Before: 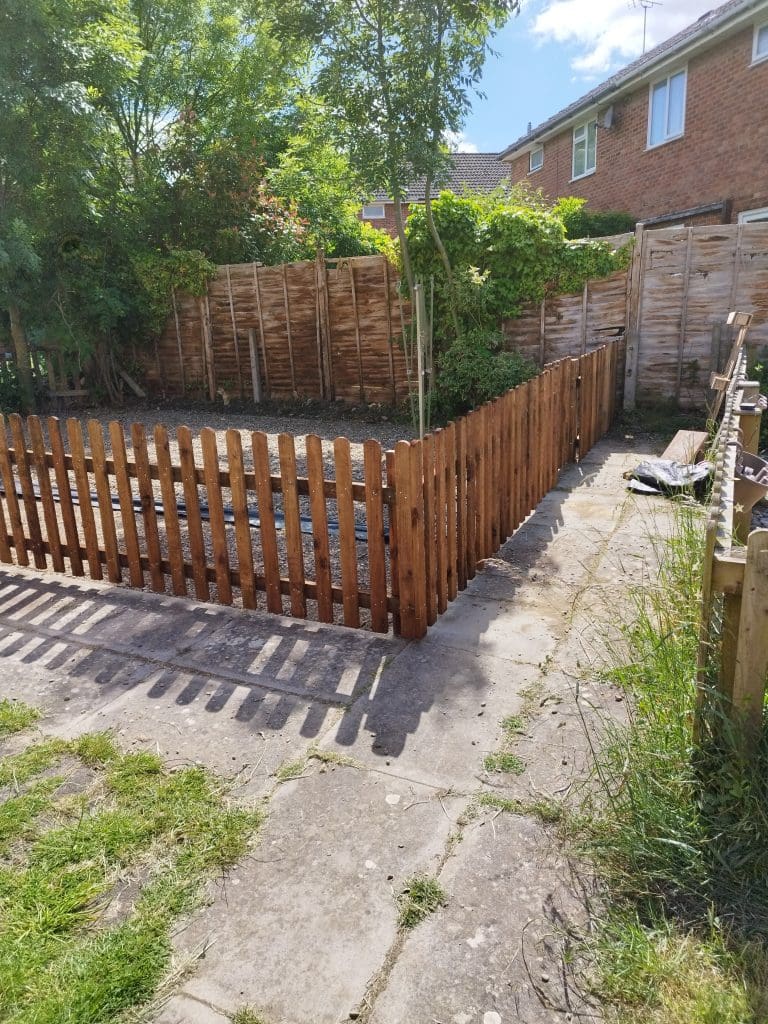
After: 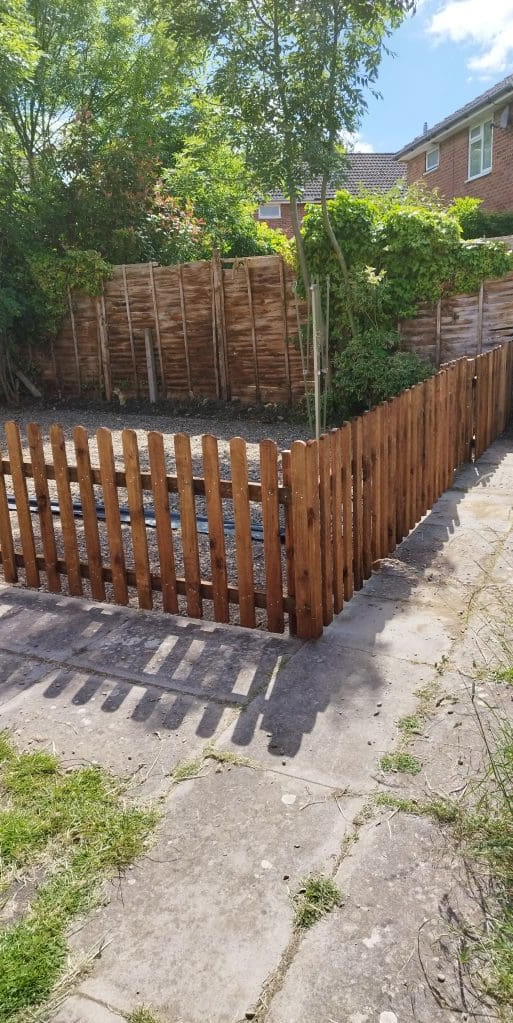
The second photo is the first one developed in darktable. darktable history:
crop and rotate: left 13.542%, right 19.647%
